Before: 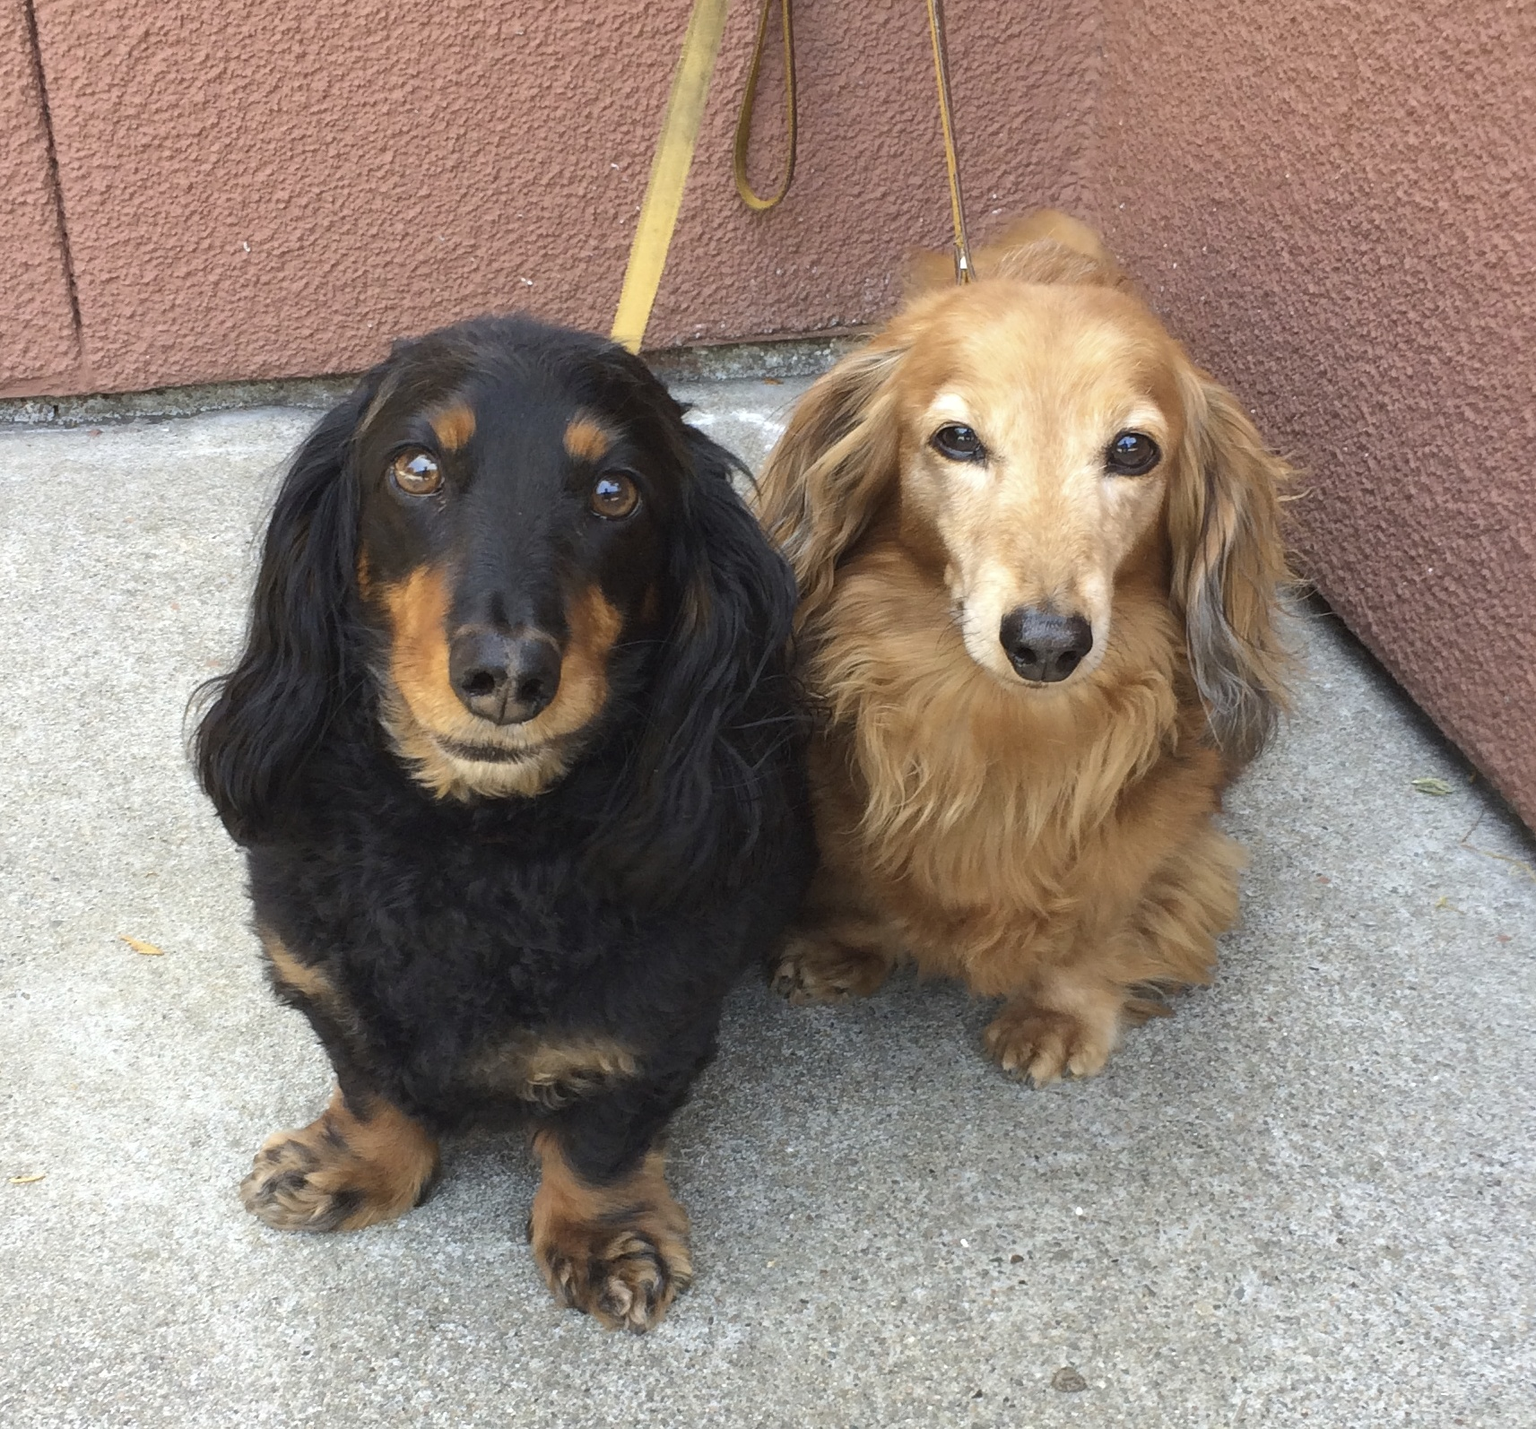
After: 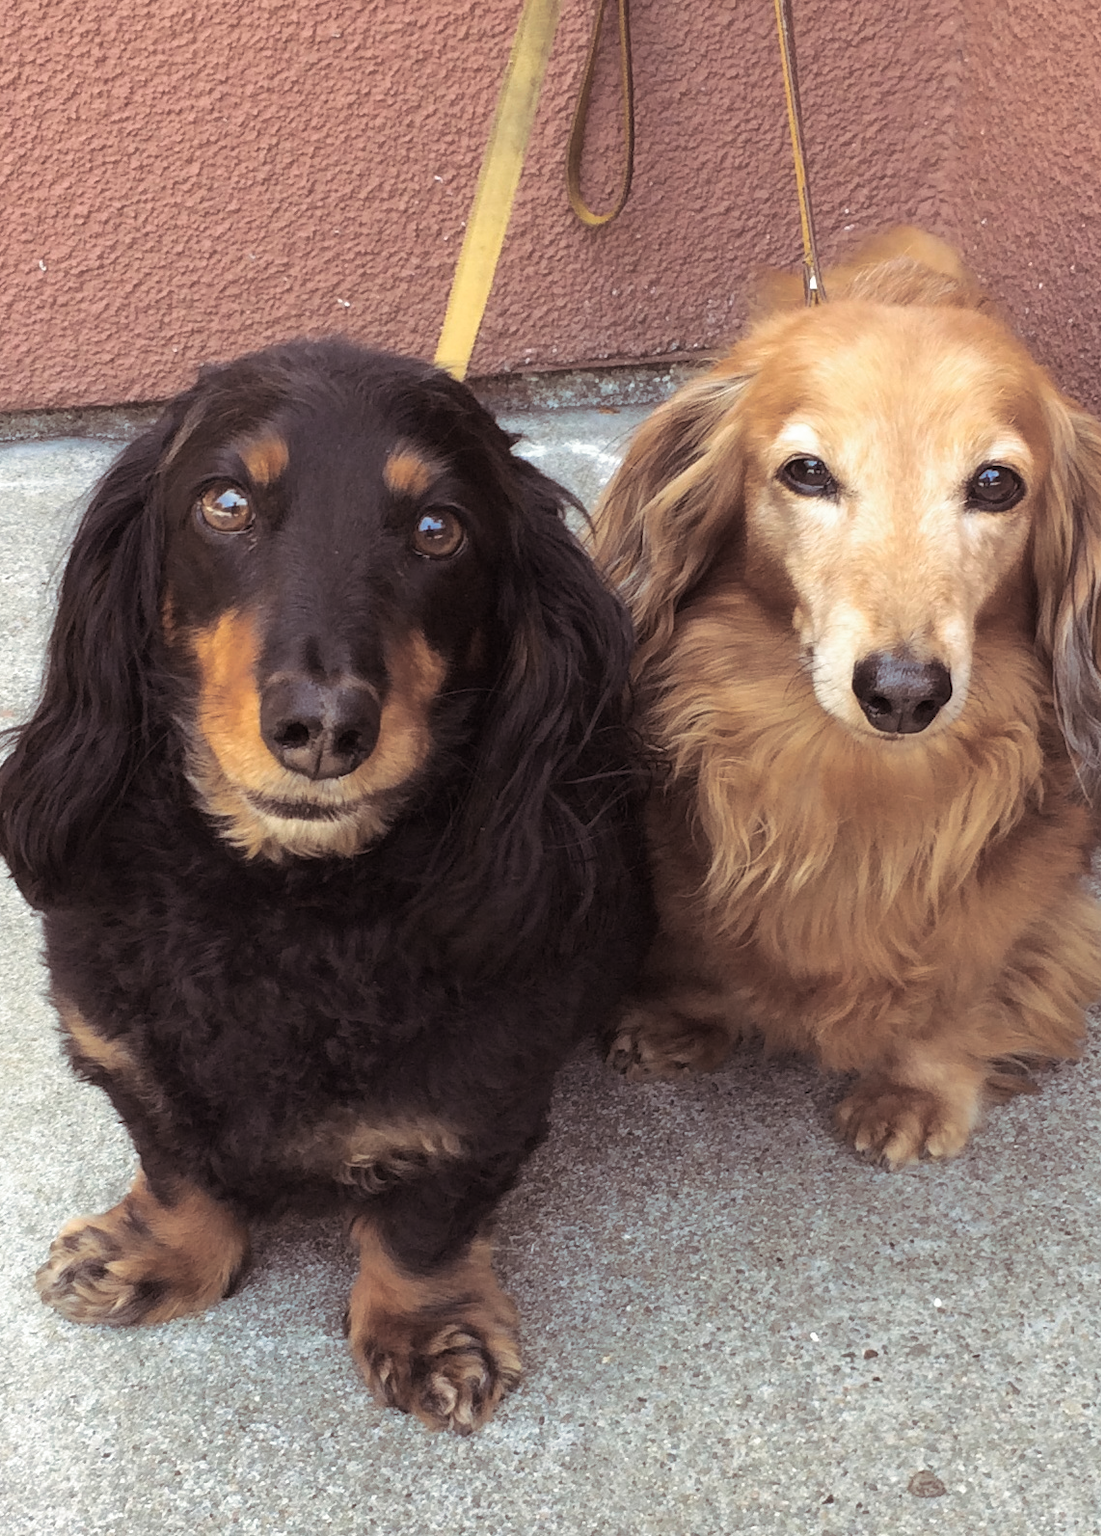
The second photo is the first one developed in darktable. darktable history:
crop and rotate: left 13.537%, right 19.796%
split-toning: shadows › saturation 0.24, highlights › hue 54°, highlights › saturation 0.24
